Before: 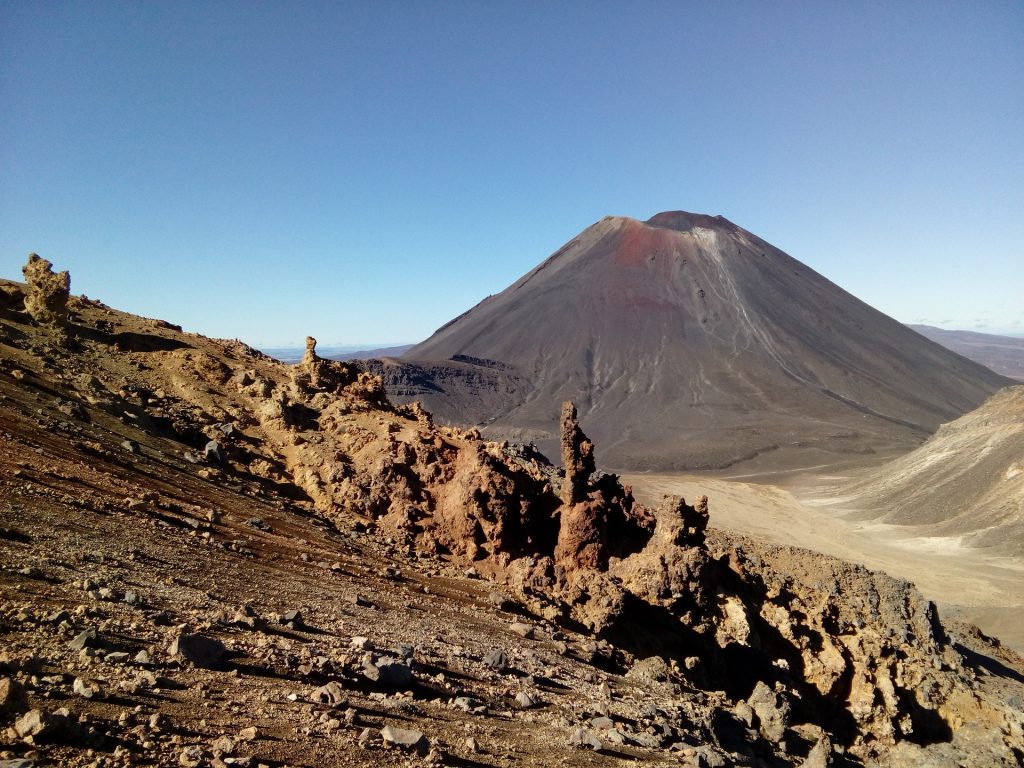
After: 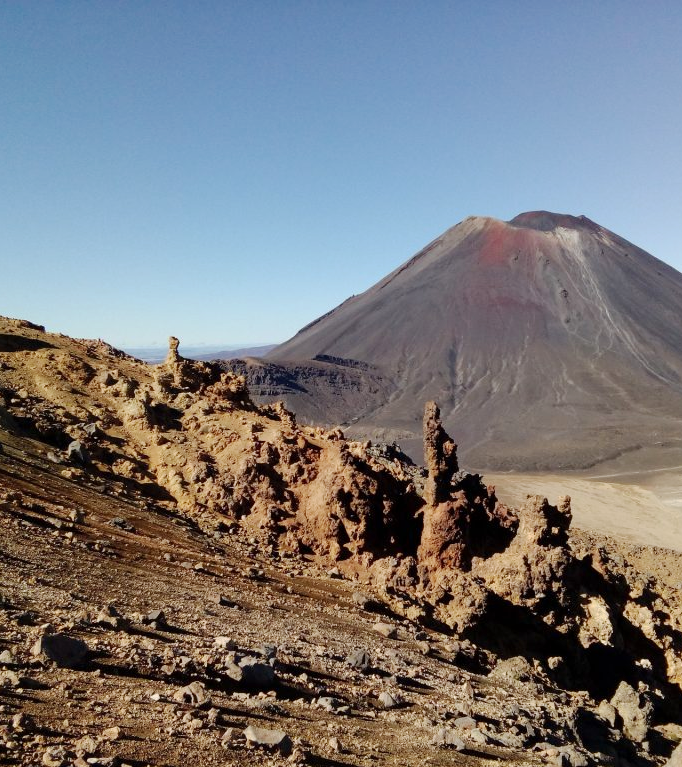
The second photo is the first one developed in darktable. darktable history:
crop and rotate: left 13.452%, right 19.883%
exposure: exposure -0.042 EV, compensate highlight preservation false
base curve: curves: ch0 [(0, 0) (0.262, 0.32) (0.722, 0.705) (1, 1)], preserve colors none
